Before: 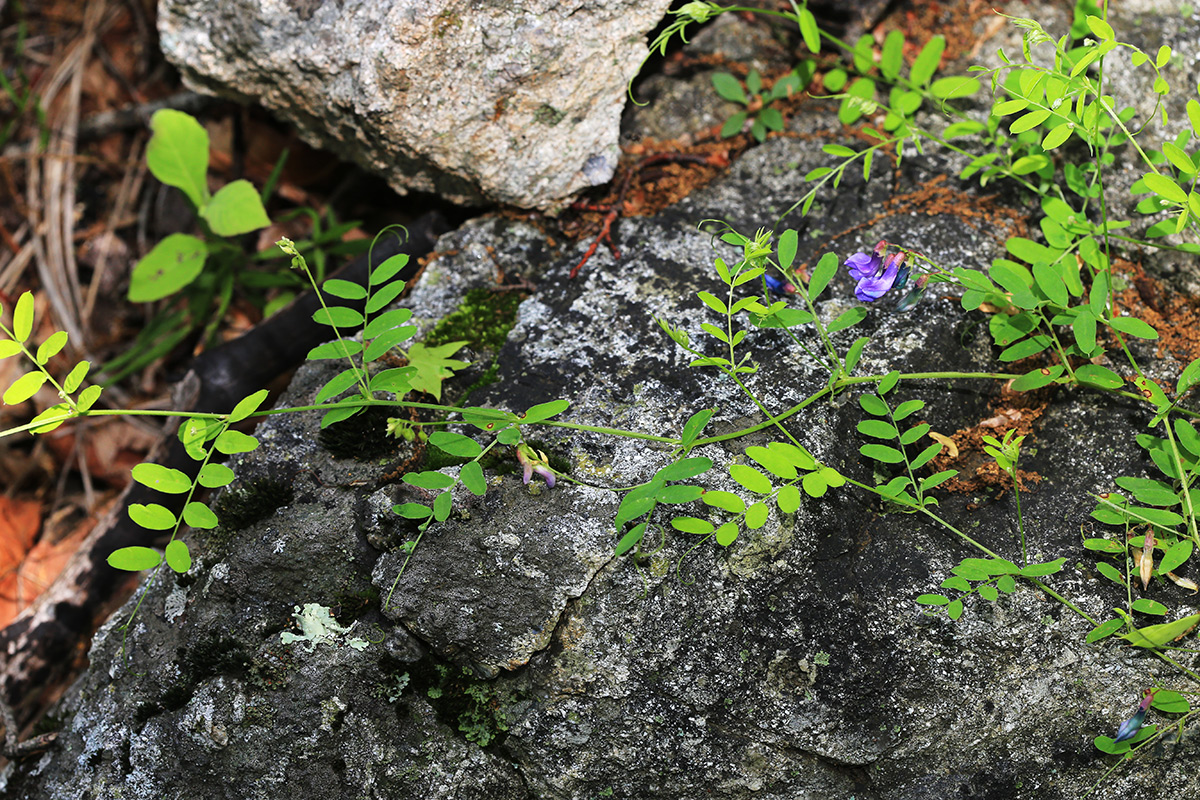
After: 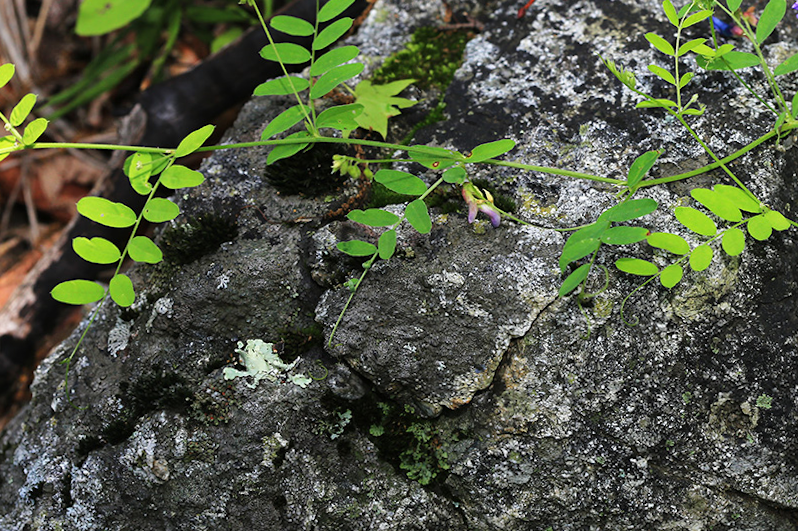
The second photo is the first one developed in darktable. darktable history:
crop and rotate: angle -0.808°, left 3.55%, top 32.223%, right 28.532%
